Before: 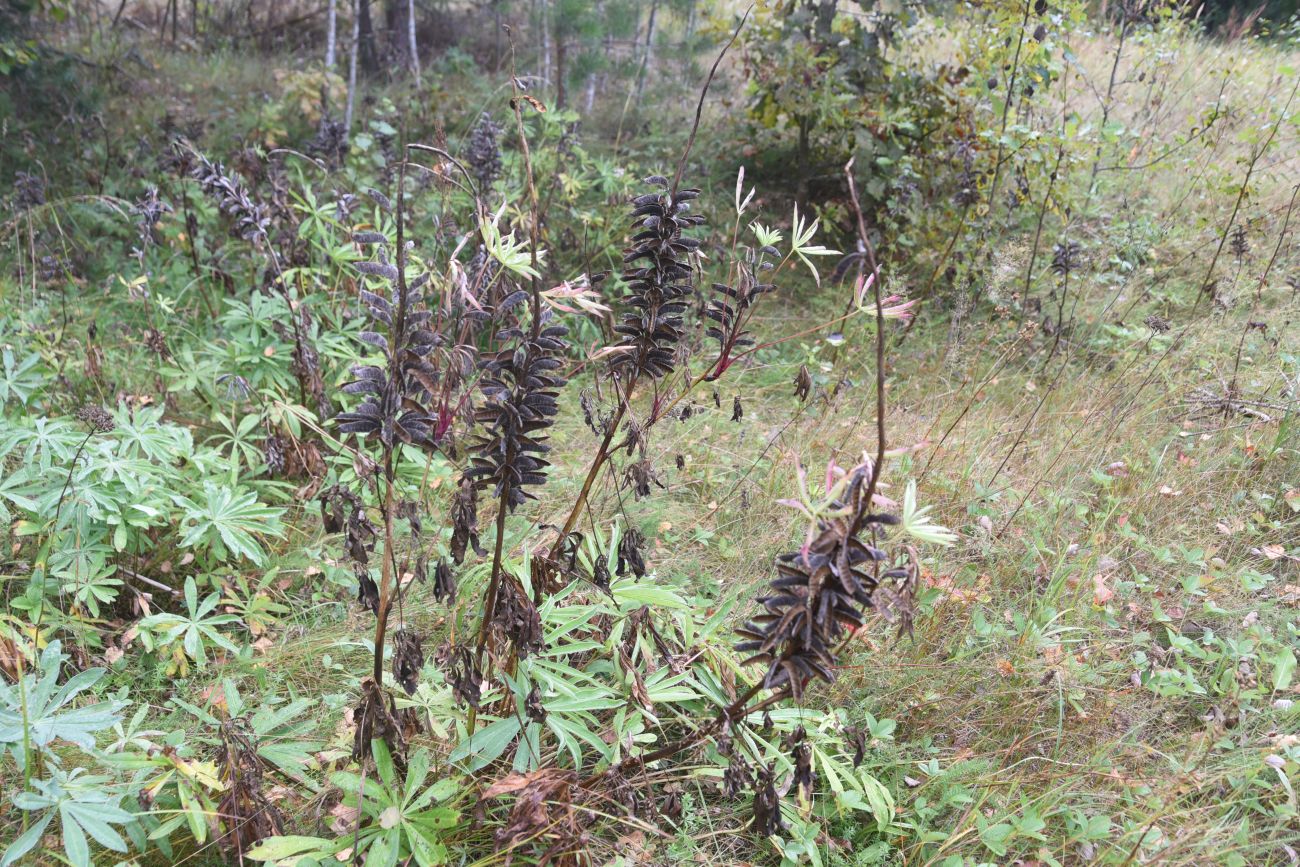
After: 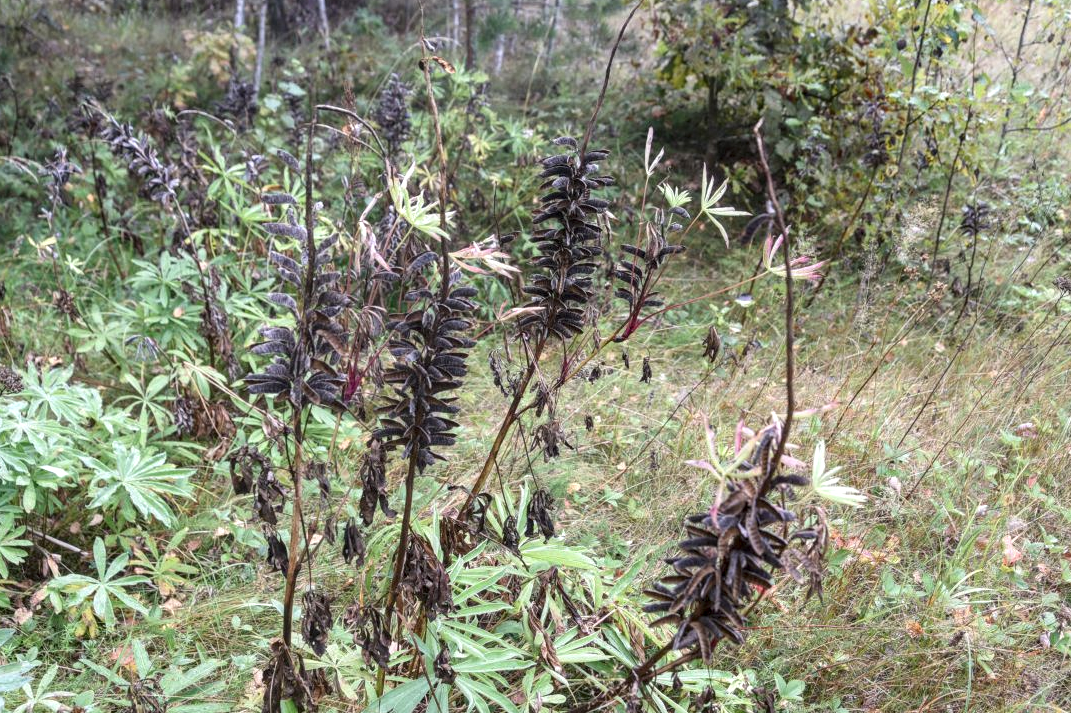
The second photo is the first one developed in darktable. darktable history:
crop and rotate: left 7.047%, top 4.569%, right 10.519%, bottom 13.141%
local contrast: detail 142%
